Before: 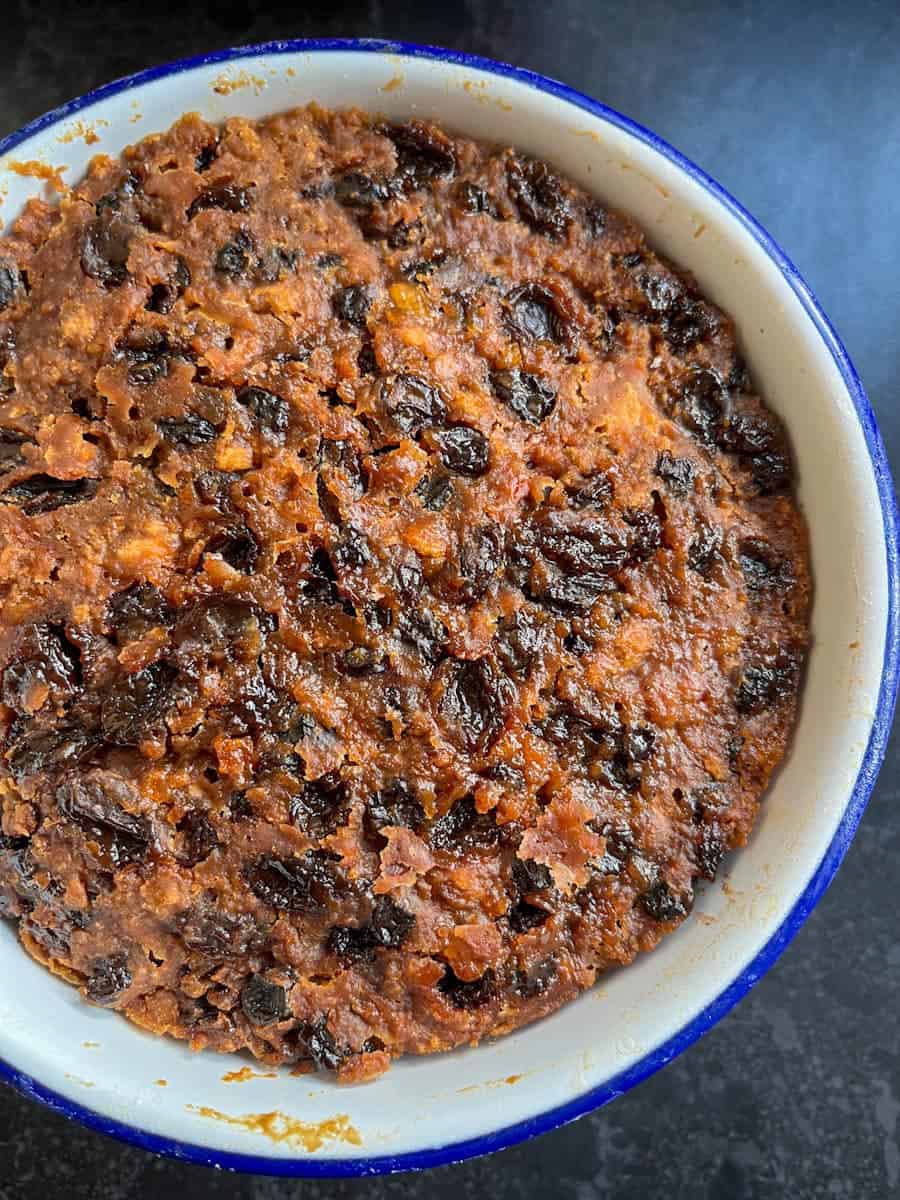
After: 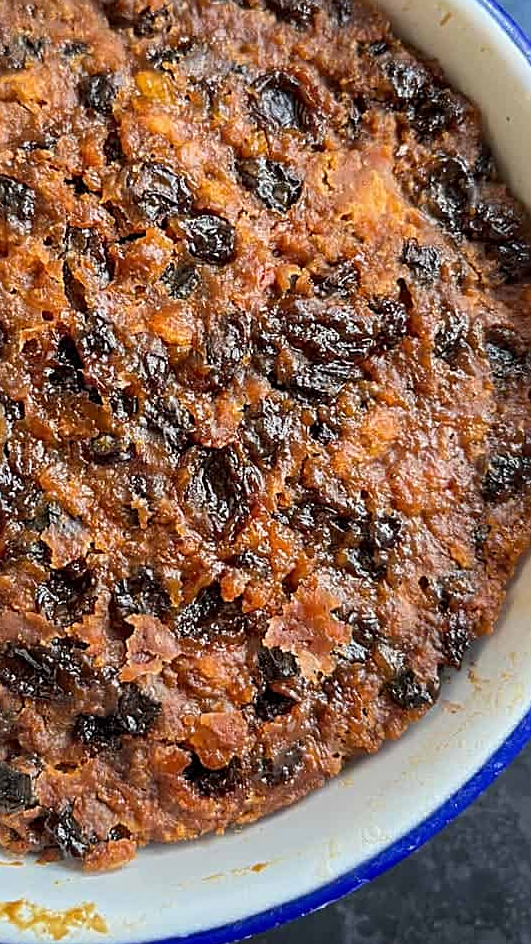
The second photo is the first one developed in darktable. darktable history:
crop and rotate: left 28.256%, top 17.734%, right 12.656%, bottom 3.573%
sharpen: on, module defaults
